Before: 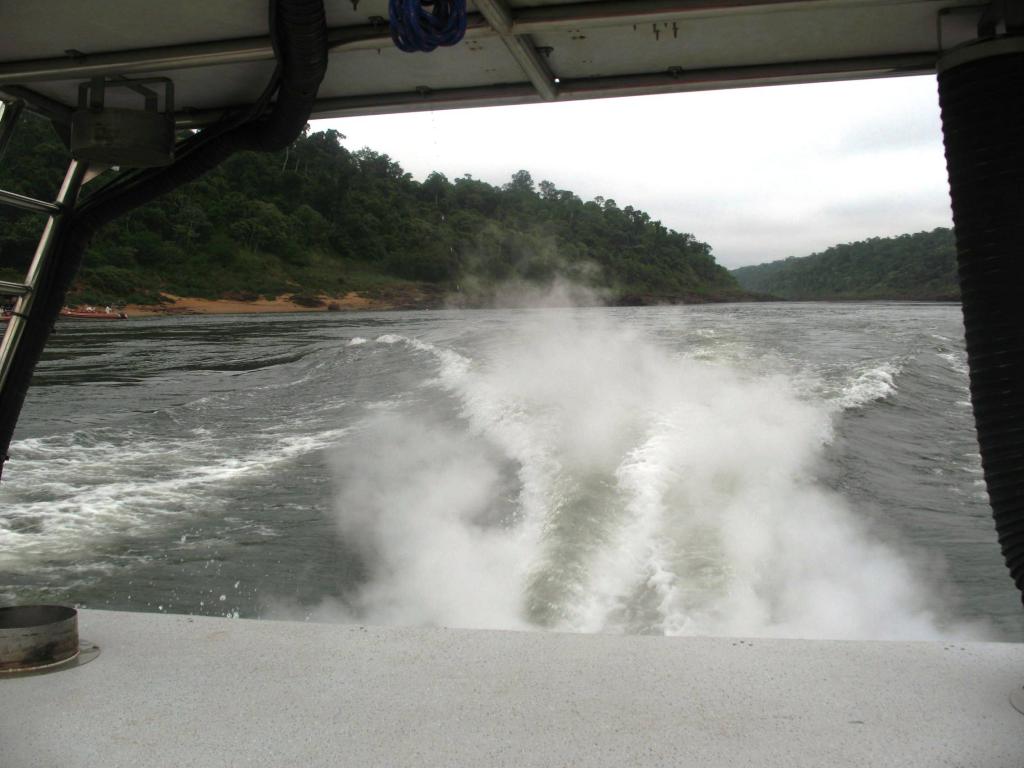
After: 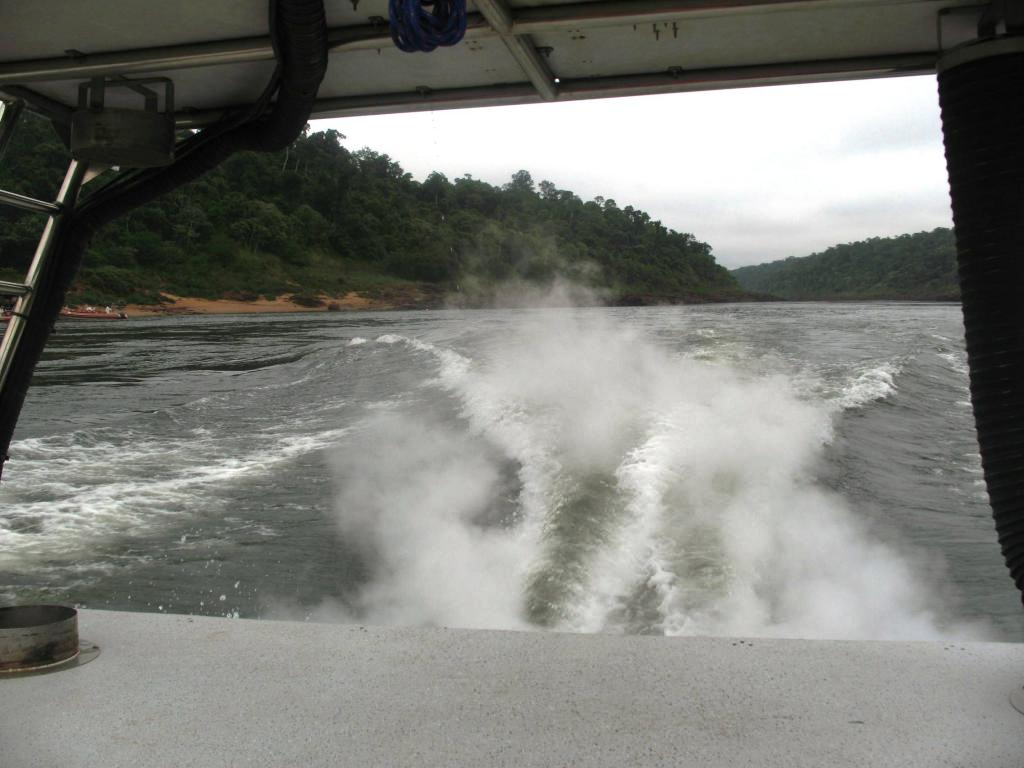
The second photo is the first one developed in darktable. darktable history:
shadows and highlights: shadows 30.65, highlights -62.7, soften with gaussian
